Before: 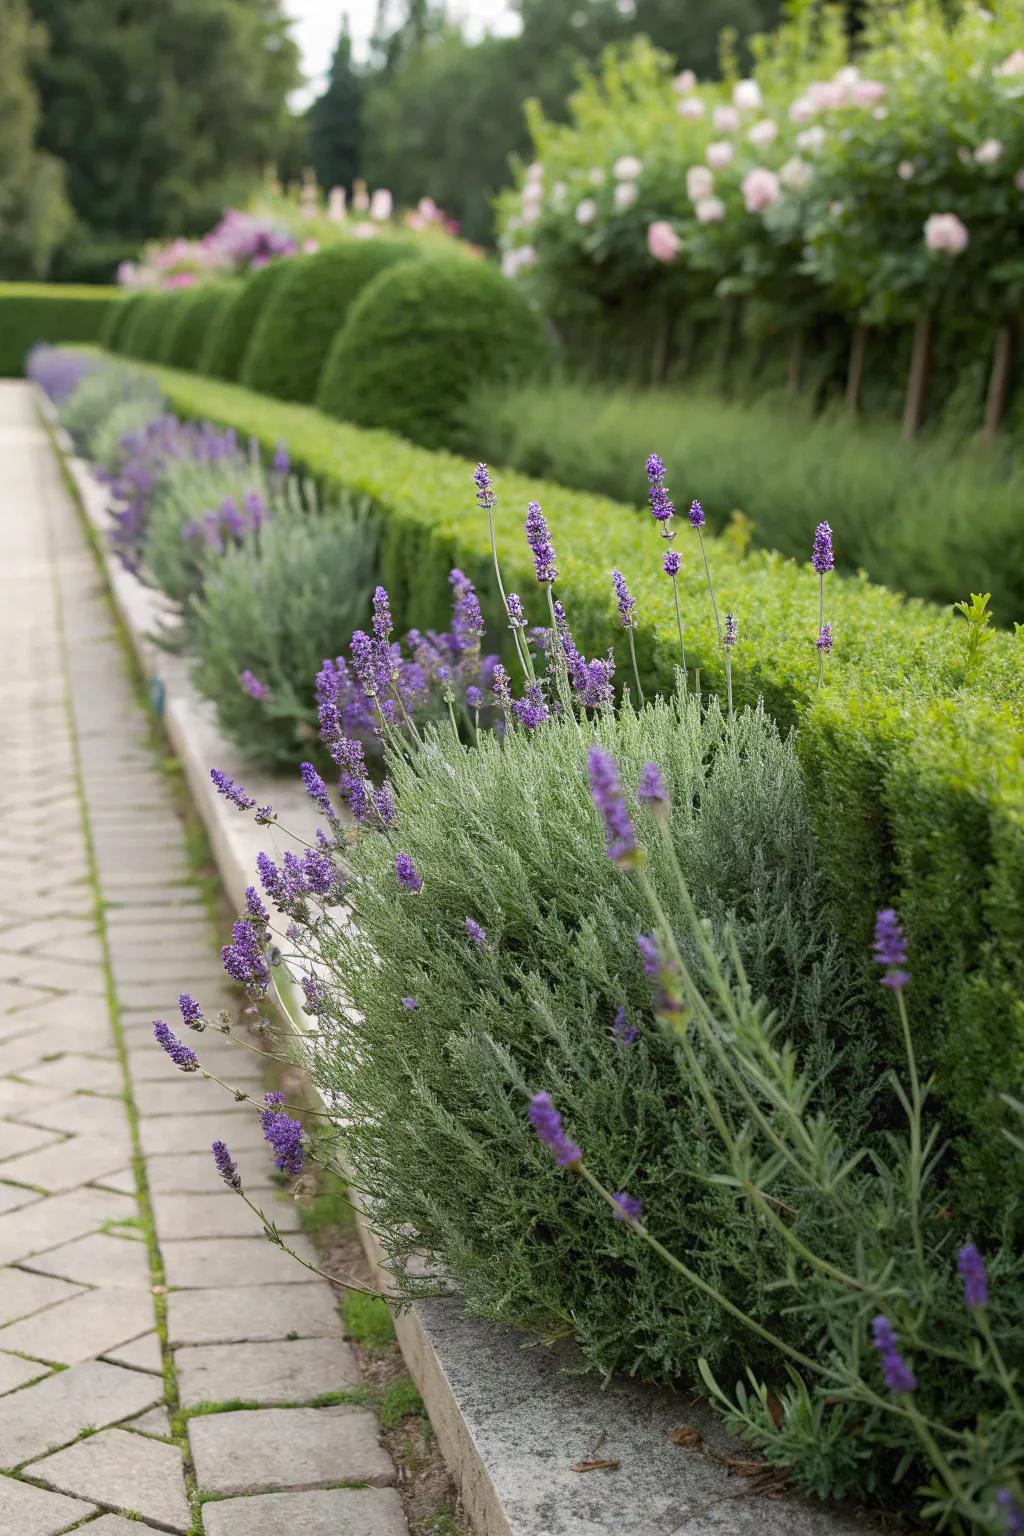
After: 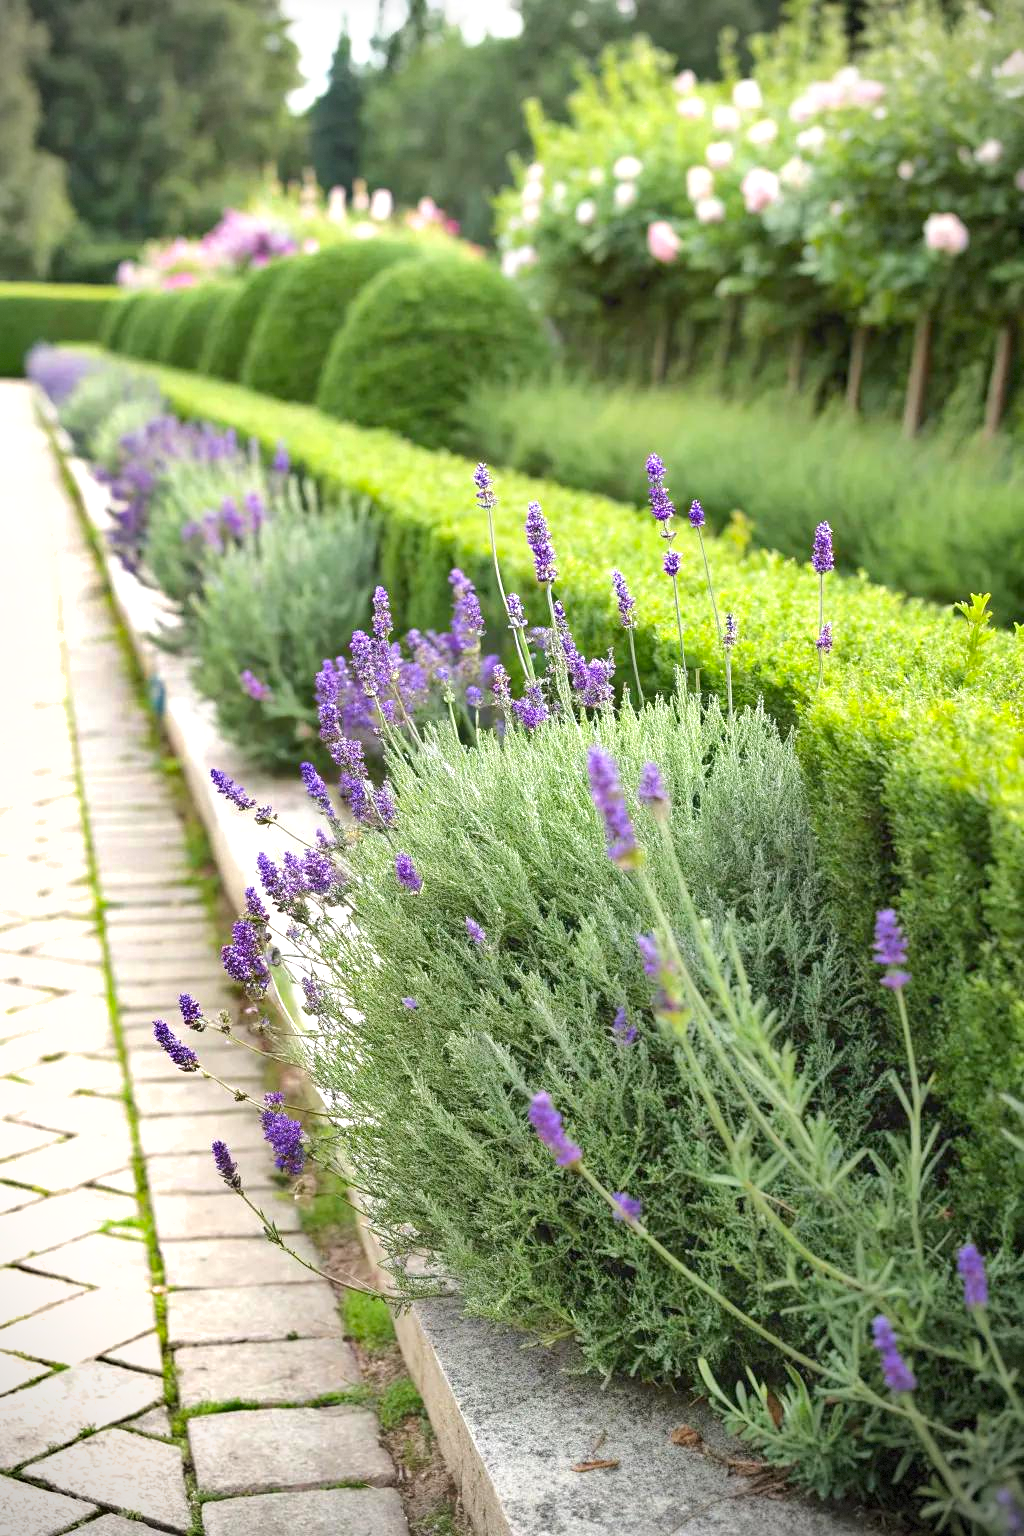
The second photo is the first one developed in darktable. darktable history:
tone equalizer: -8 EV 1.02 EV, -7 EV 0.97 EV, -6 EV 0.967 EV, -5 EV 1.01 EV, -4 EV 0.998 EV, -3 EV 0.741 EV, -2 EV 0.472 EV, -1 EV 0.264 EV, edges refinement/feathering 500, mask exposure compensation -1.57 EV, preserve details no
shadows and highlights: shadows 43.87, white point adjustment -1.28, soften with gaussian
exposure: exposure 0.643 EV, compensate exposure bias true, compensate highlight preservation false
vignetting: fall-off start 79.73%, dithering 8-bit output
